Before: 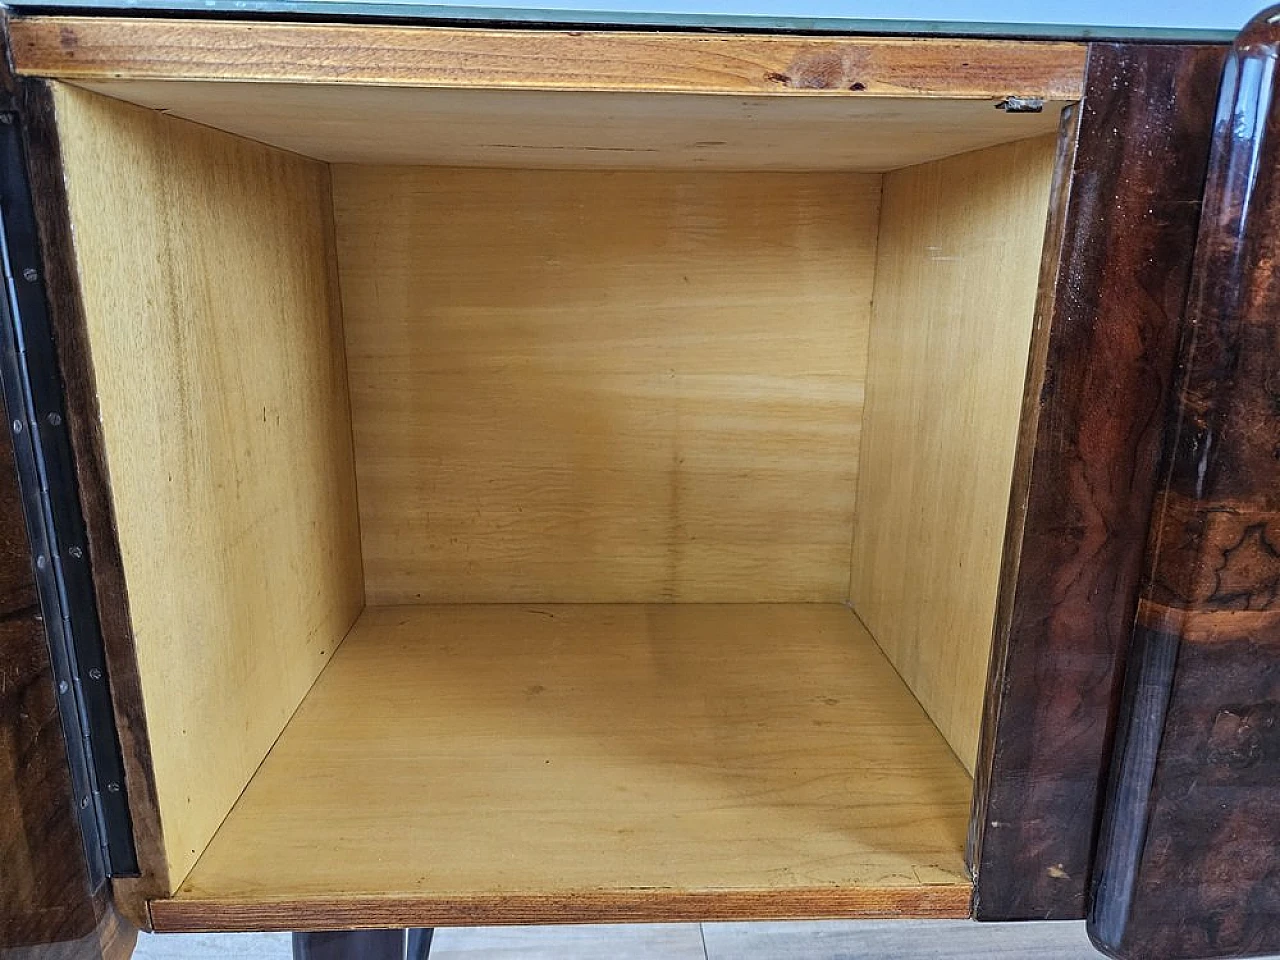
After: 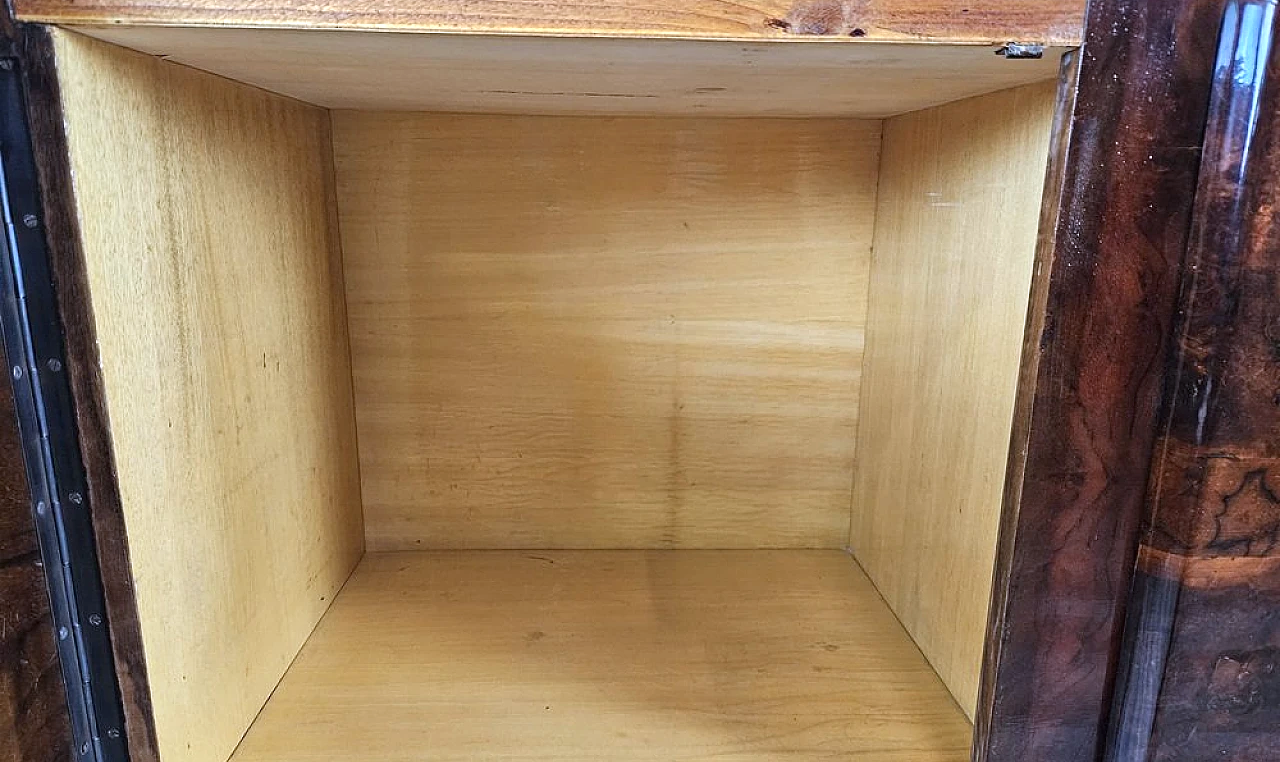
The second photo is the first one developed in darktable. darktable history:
crop and rotate: top 5.658%, bottom 14.941%
color calibration: illuminant as shot in camera, x 0.358, y 0.373, temperature 4628.91 K
exposure: exposure 0.379 EV, compensate exposure bias true, compensate highlight preservation false
